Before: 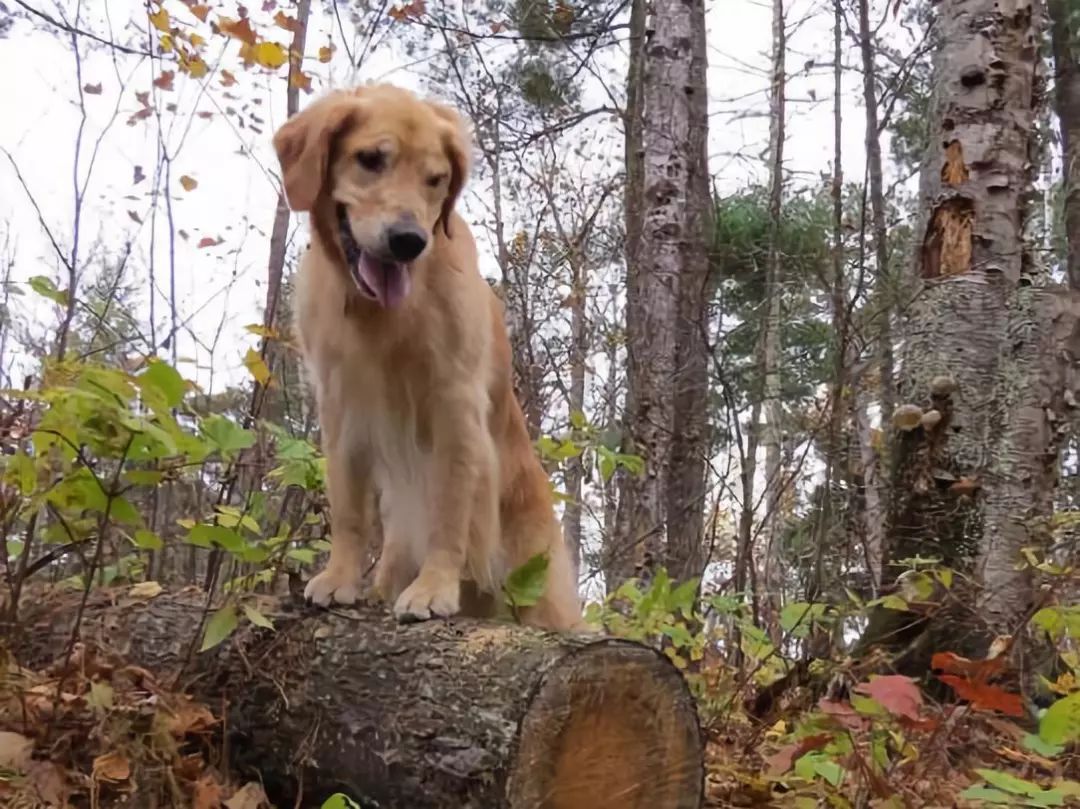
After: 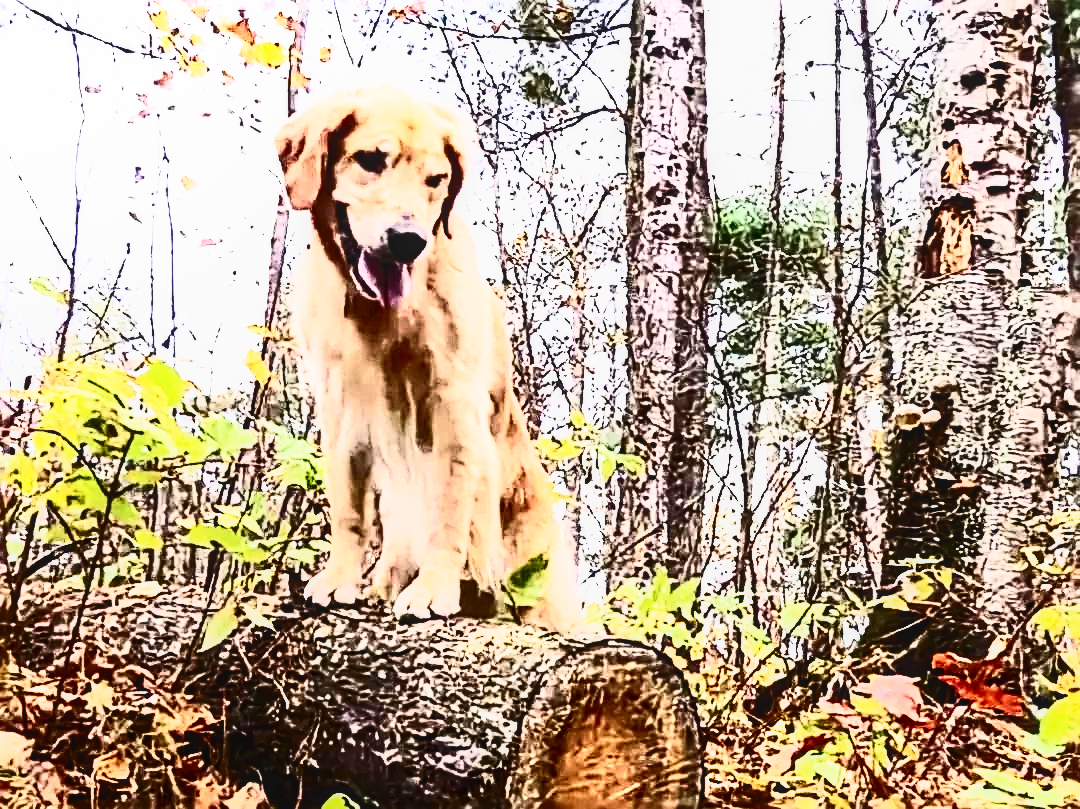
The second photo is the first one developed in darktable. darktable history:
sharpen: radius 3.703, amount 0.944
local contrast: on, module defaults
base curve: curves: ch0 [(0, 0) (0.007, 0.004) (0.027, 0.03) (0.046, 0.07) (0.207, 0.54) (0.442, 0.872) (0.673, 0.972) (1, 1)], preserve colors none
contrast brightness saturation: contrast 0.918, brightness 0.194
